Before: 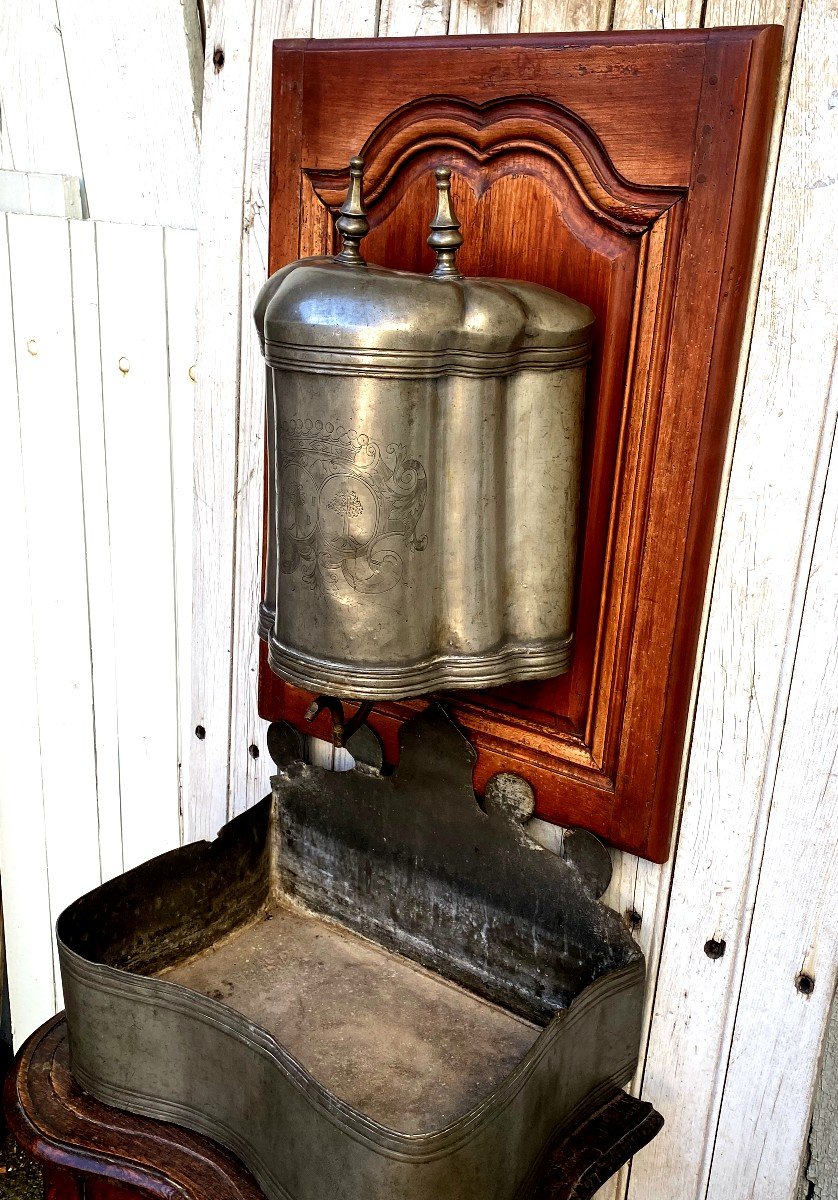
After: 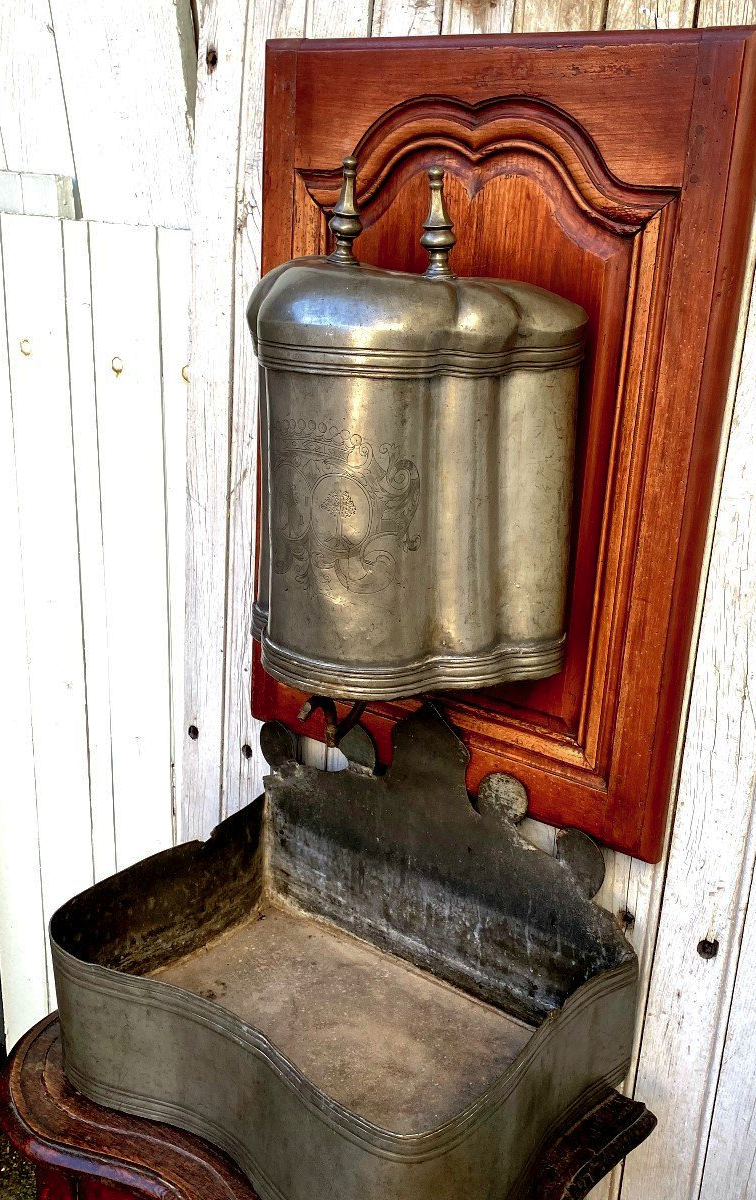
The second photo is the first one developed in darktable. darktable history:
crop and rotate: left 0.895%, right 8.789%
shadows and highlights: on, module defaults
